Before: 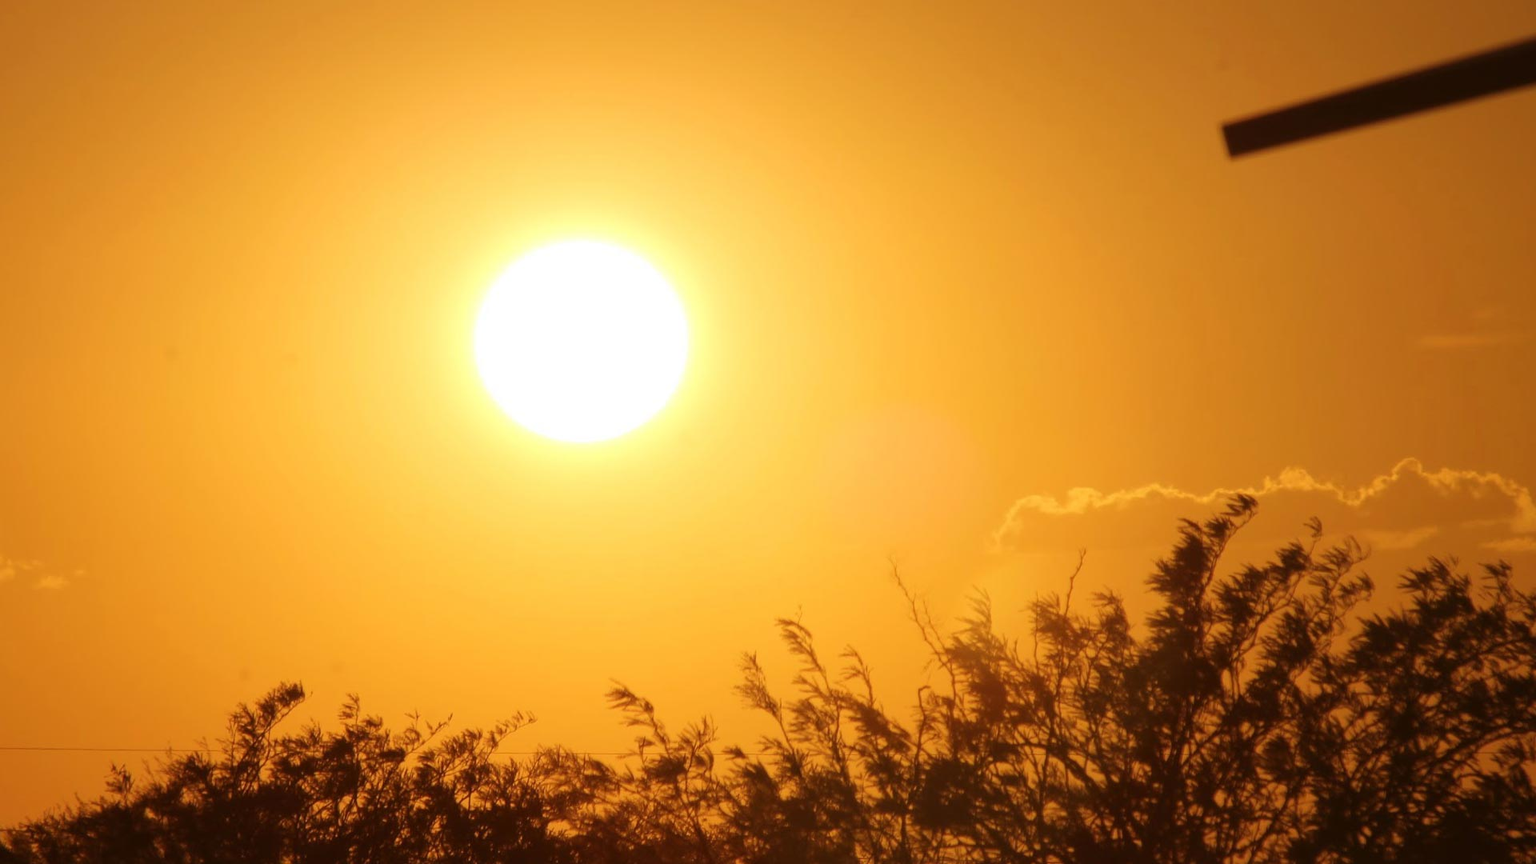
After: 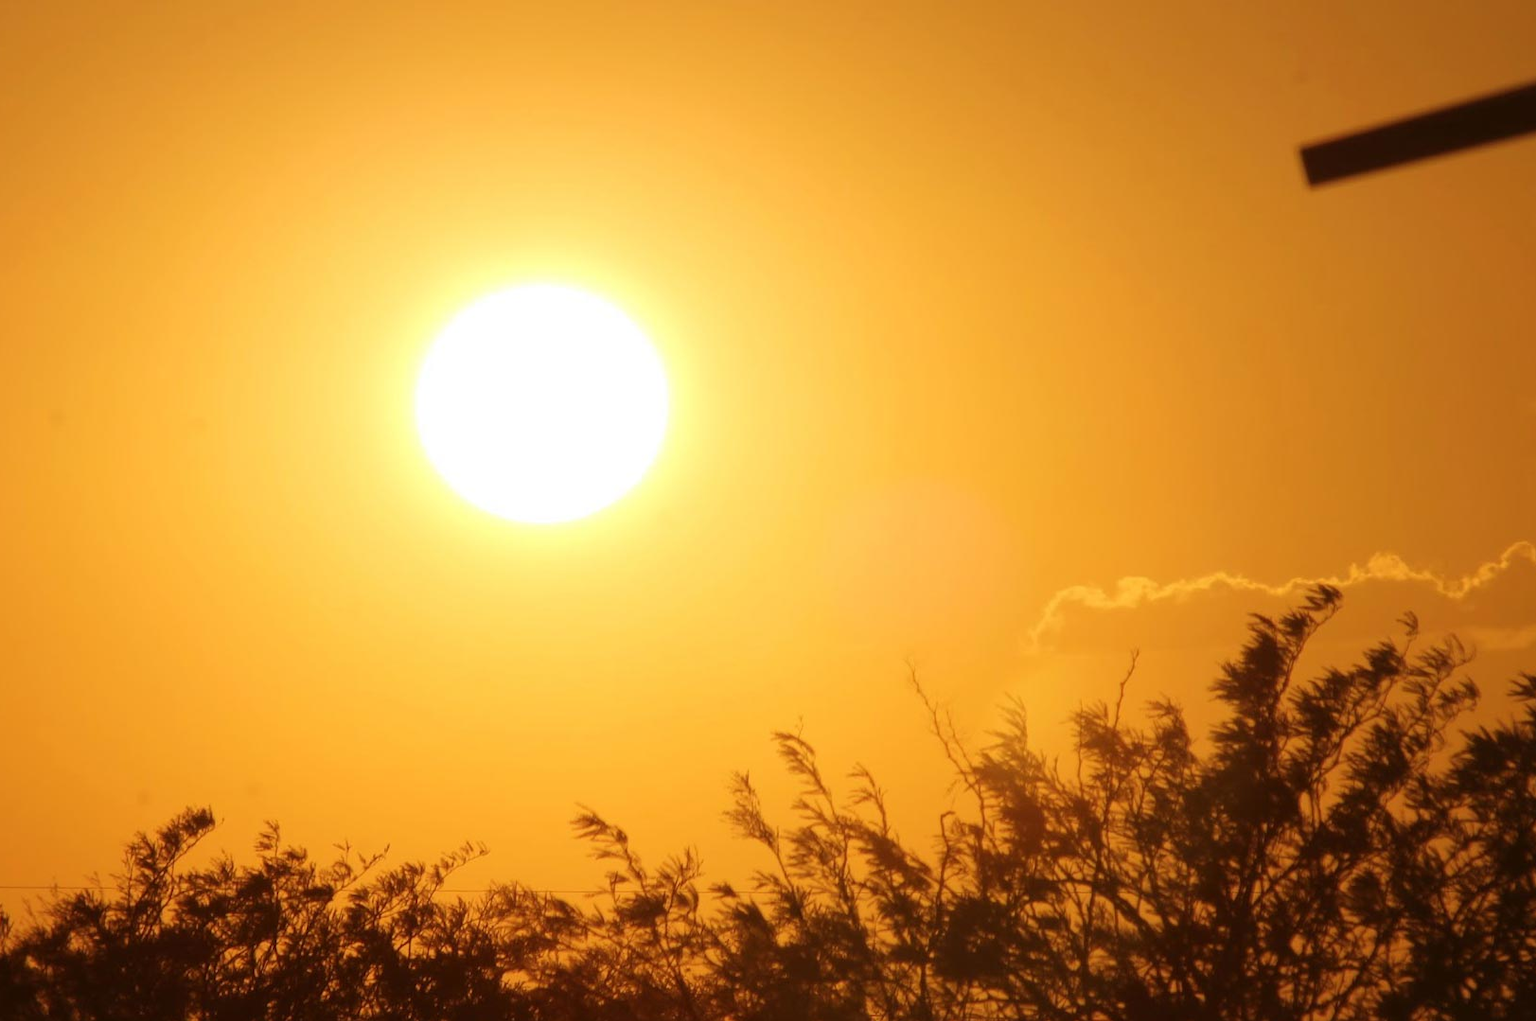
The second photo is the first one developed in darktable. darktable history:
crop: left 8.028%, right 7.365%
